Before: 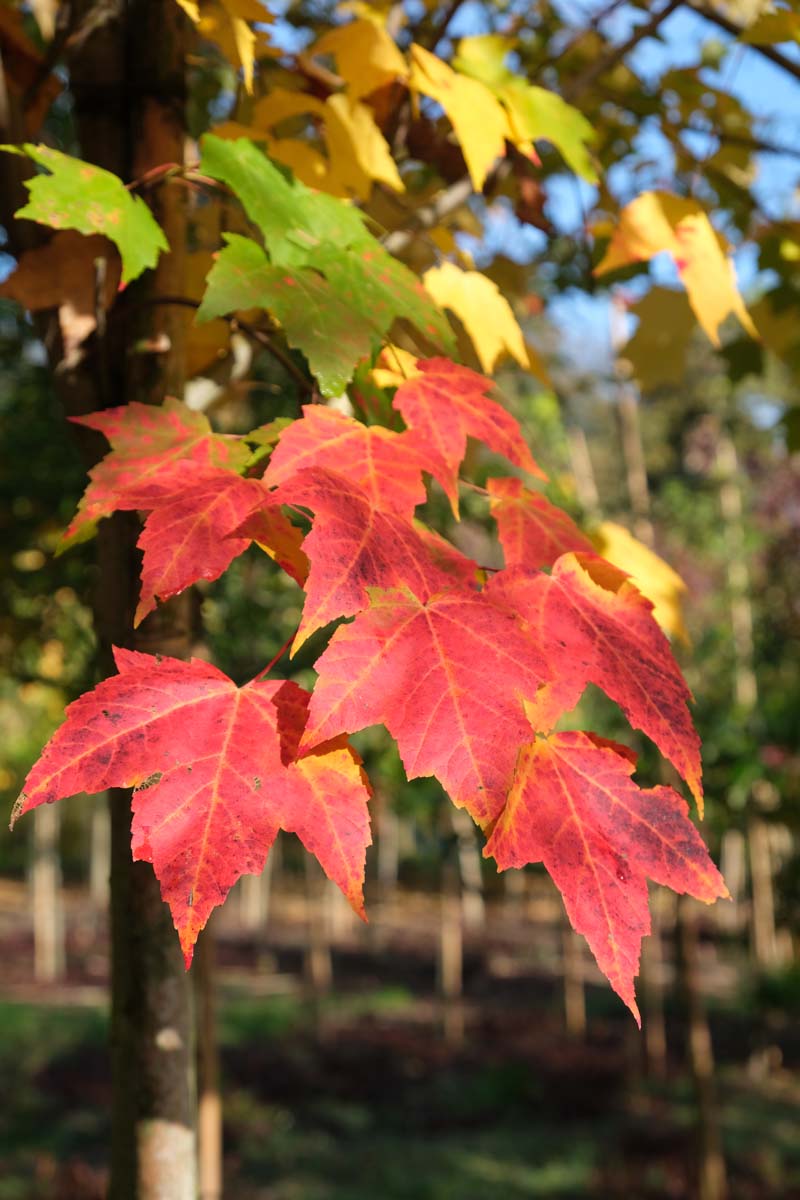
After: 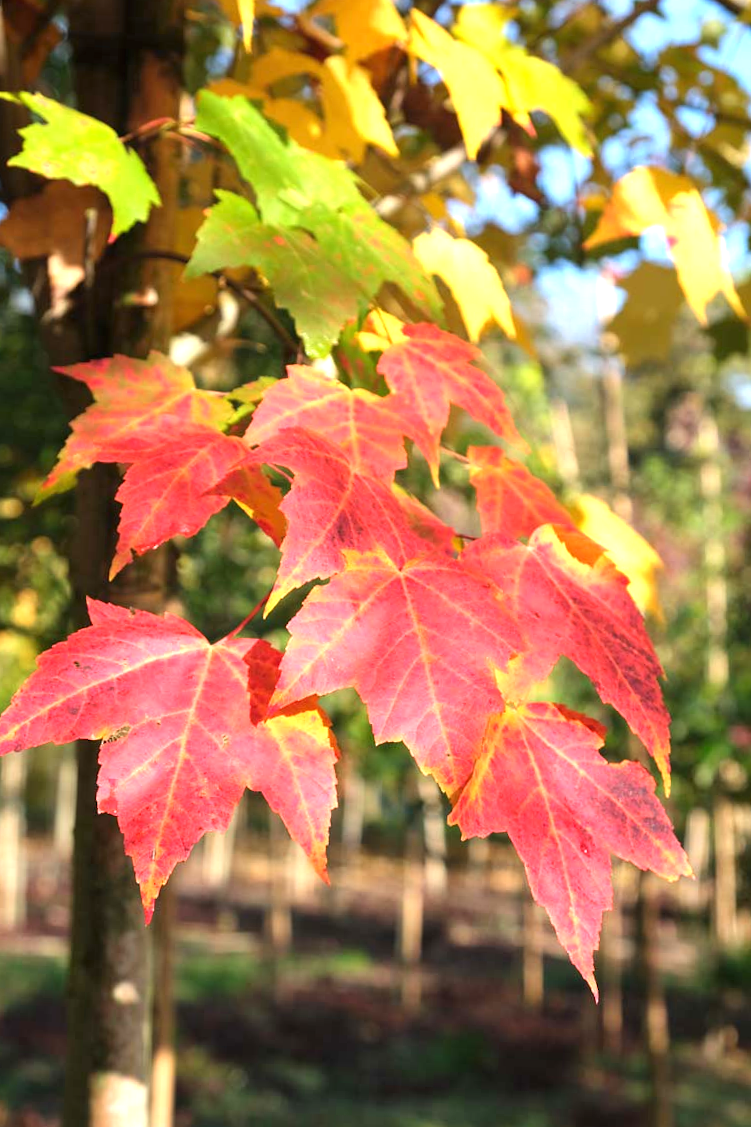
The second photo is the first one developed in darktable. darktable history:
exposure: black level correction 0, exposure 1 EV, compensate highlight preservation false
crop and rotate: angle -2.5°
